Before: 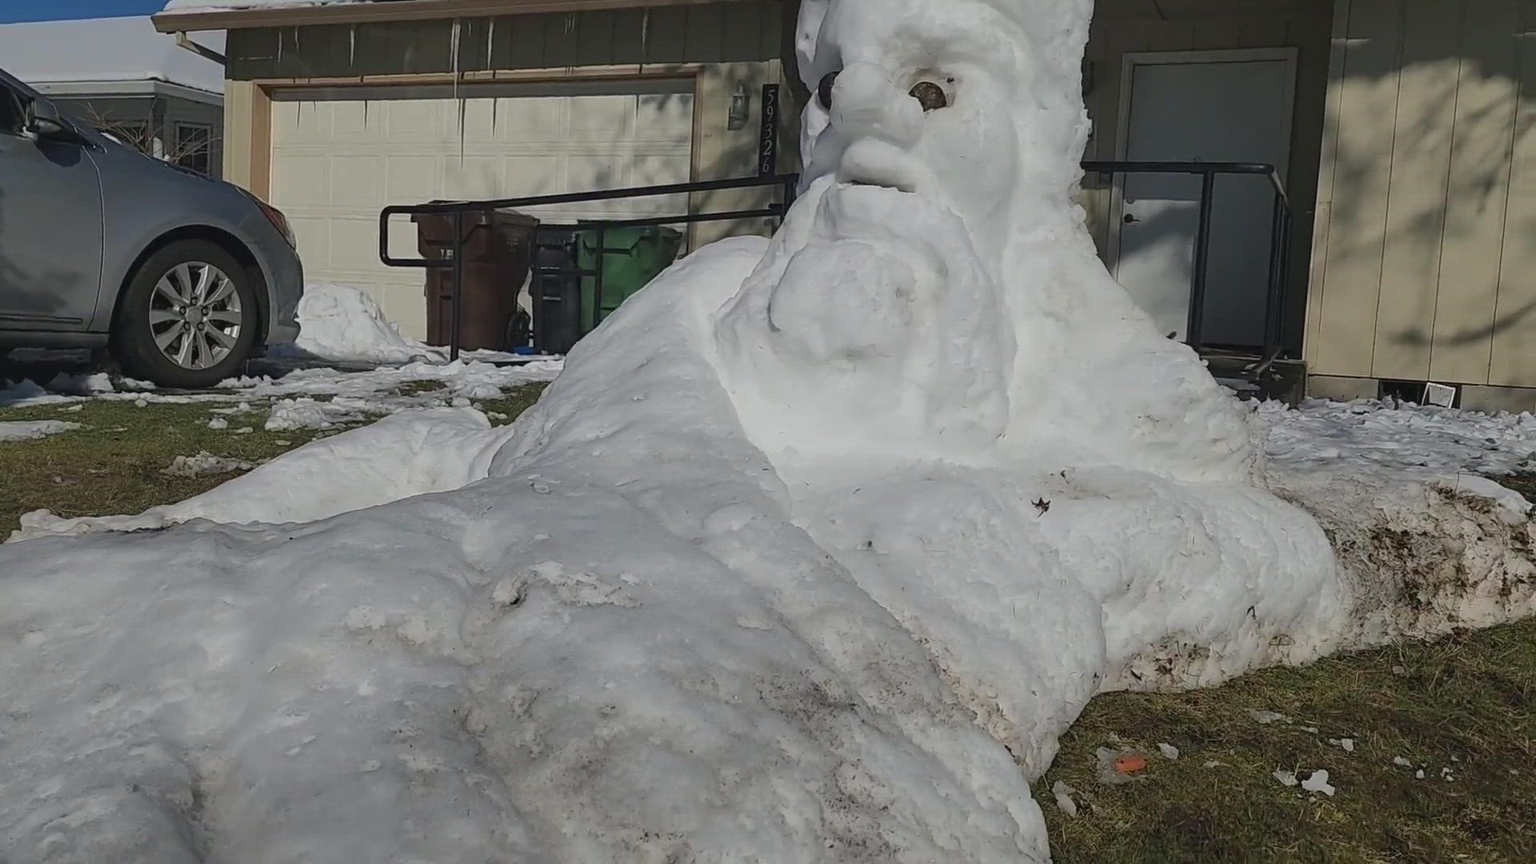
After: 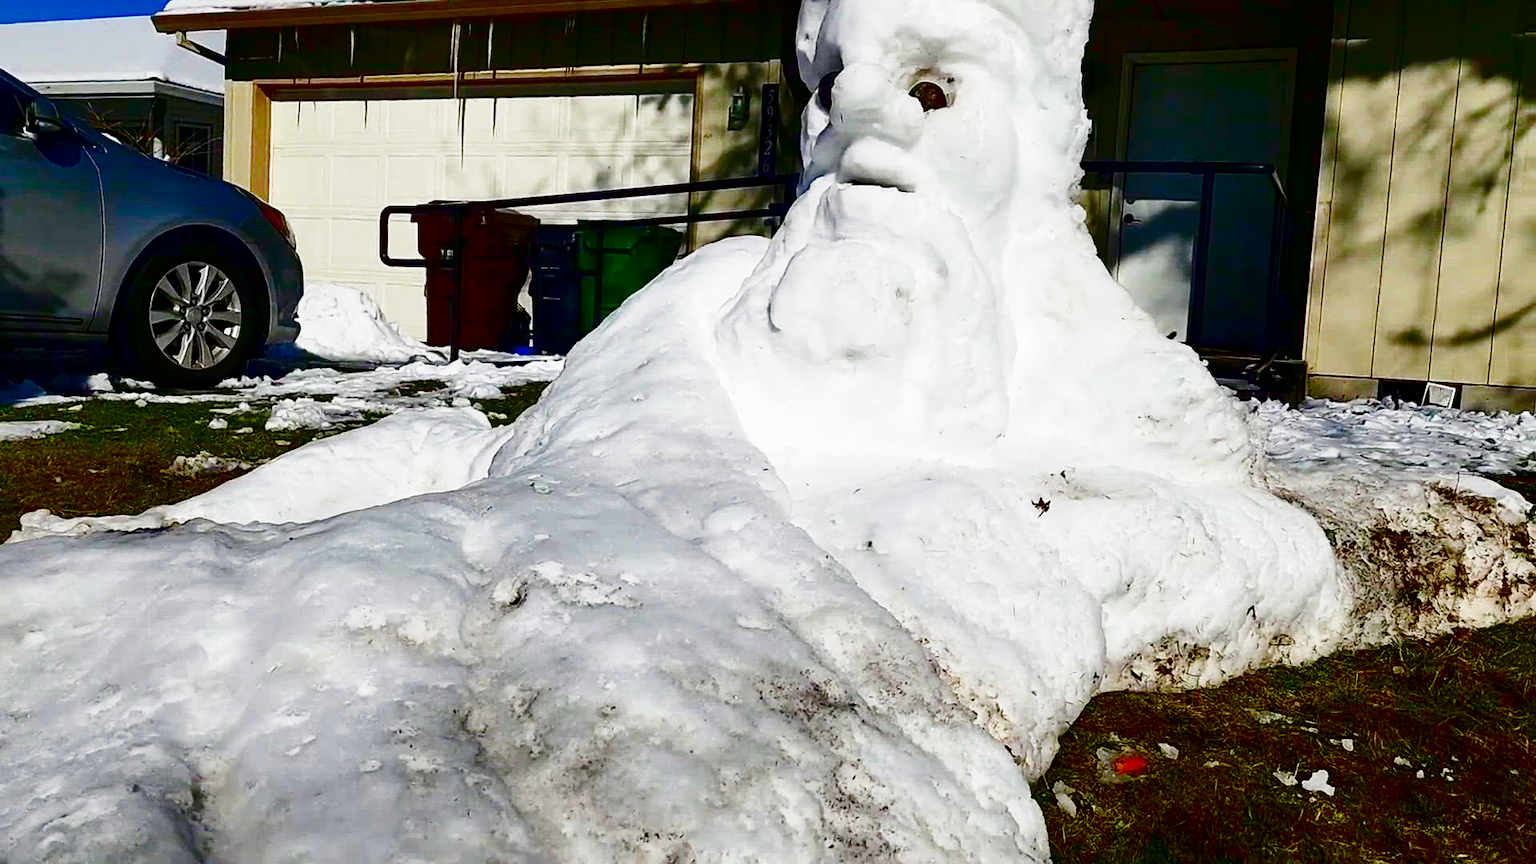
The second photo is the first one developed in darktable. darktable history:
contrast brightness saturation: brightness -0.981, saturation 0.994
exposure: exposure 0.559 EV, compensate highlight preservation false
base curve: curves: ch0 [(0, 0) (0.007, 0.004) (0.027, 0.03) (0.046, 0.07) (0.207, 0.54) (0.442, 0.872) (0.673, 0.972) (1, 1)], preserve colors none
